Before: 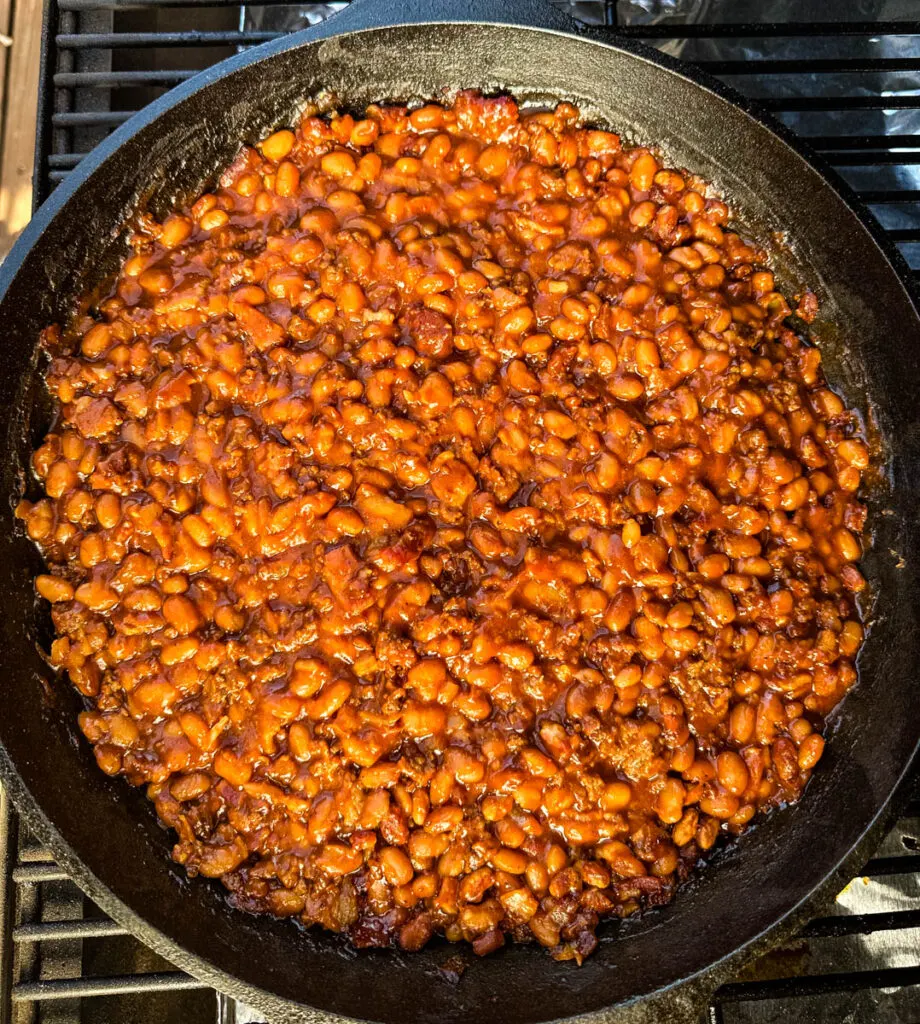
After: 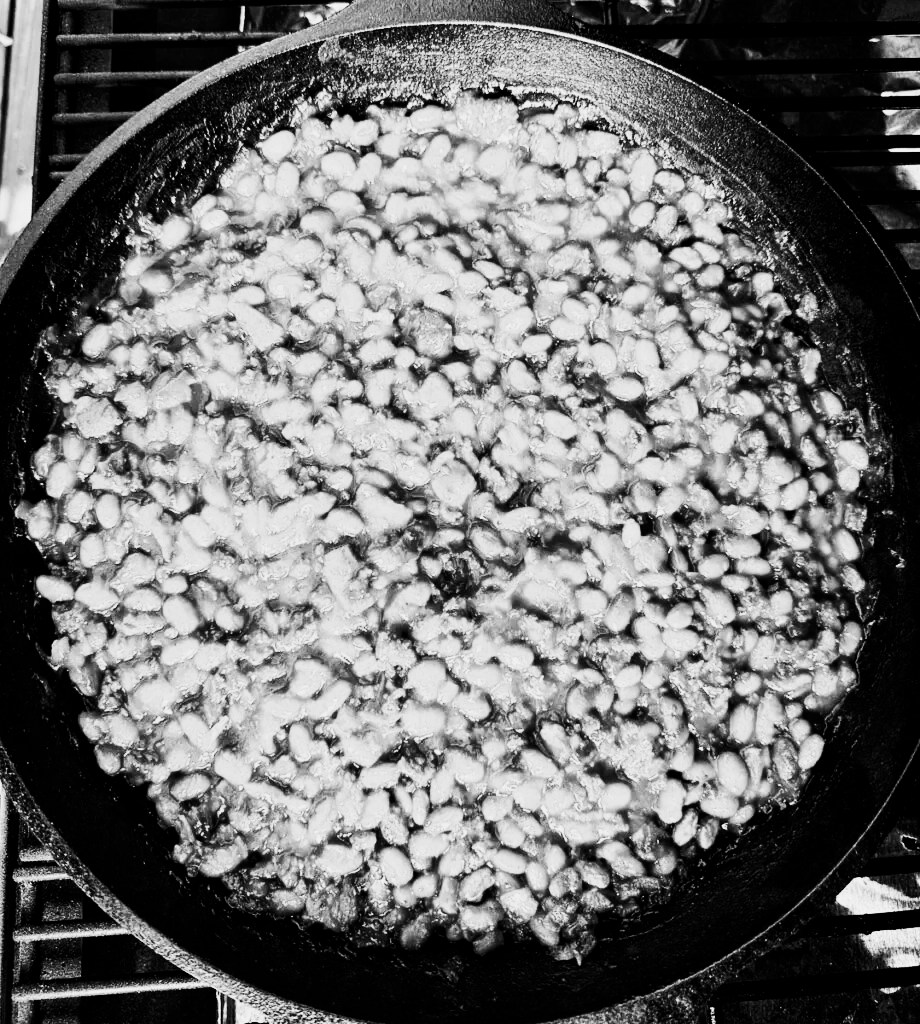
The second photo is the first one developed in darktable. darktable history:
contrast brightness saturation: contrast 0.297
filmic rgb: black relative exposure -5.12 EV, white relative exposure 3.49 EV, hardness 3.18, contrast 1.404, highlights saturation mix -49.82%, color science v5 (2021), contrast in shadows safe, contrast in highlights safe
